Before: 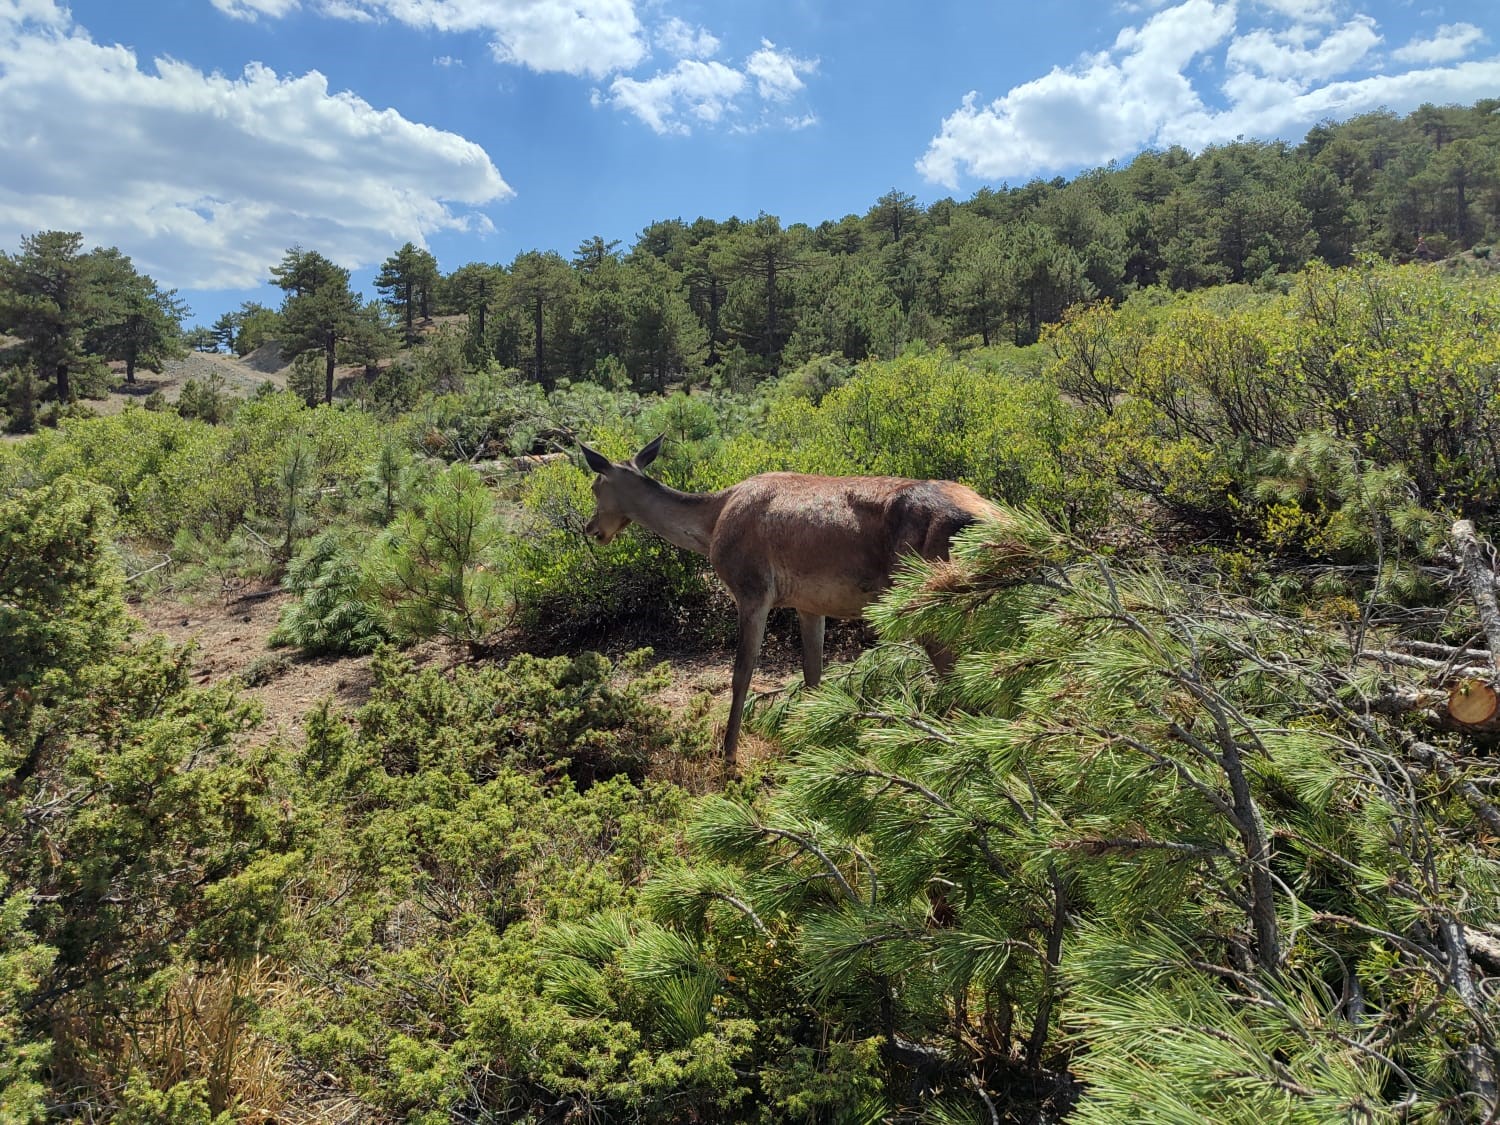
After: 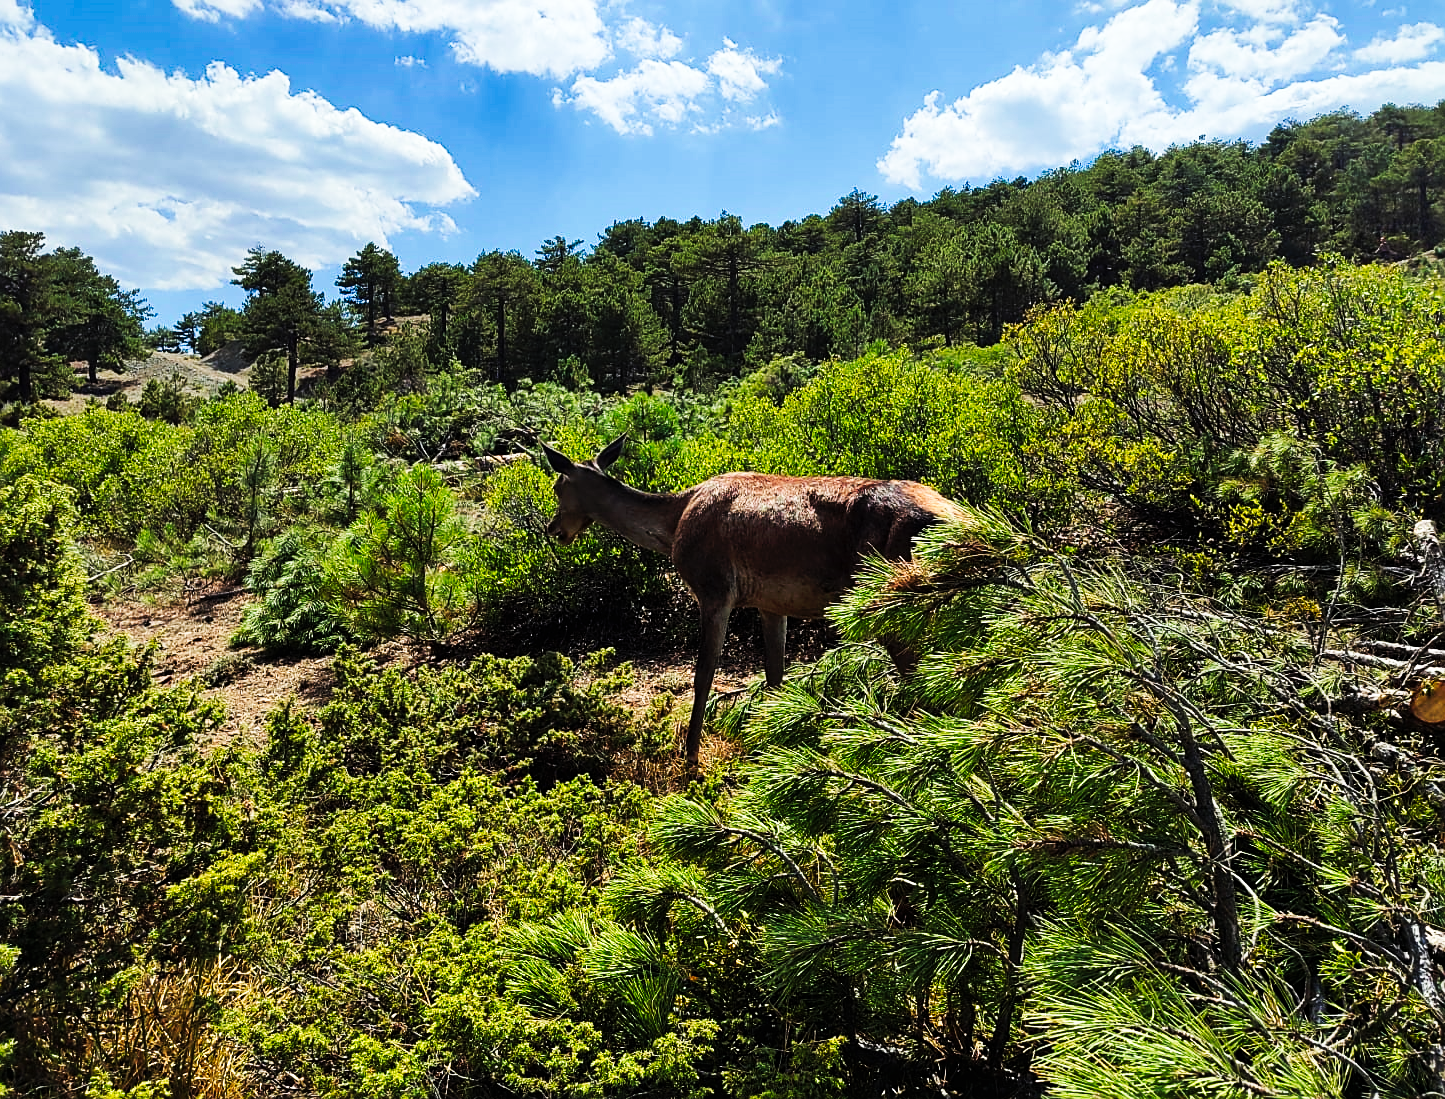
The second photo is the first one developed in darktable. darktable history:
sharpen: on, module defaults
crop and rotate: left 2.536%, right 1.107%, bottom 2.246%
tone curve: curves: ch0 [(0, 0) (0.003, 0.003) (0.011, 0.005) (0.025, 0.005) (0.044, 0.008) (0.069, 0.015) (0.1, 0.023) (0.136, 0.032) (0.177, 0.046) (0.224, 0.072) (0.277, 0.124) (0.335, 0.174) (0.399, 0.253) (0.468, 0.365) (0.543, 0.519) (0.623, 0.675) (0.709, 0.805) (0.801, 0.908) (0.898, 0.97) (1, 1)], preserve colors none
